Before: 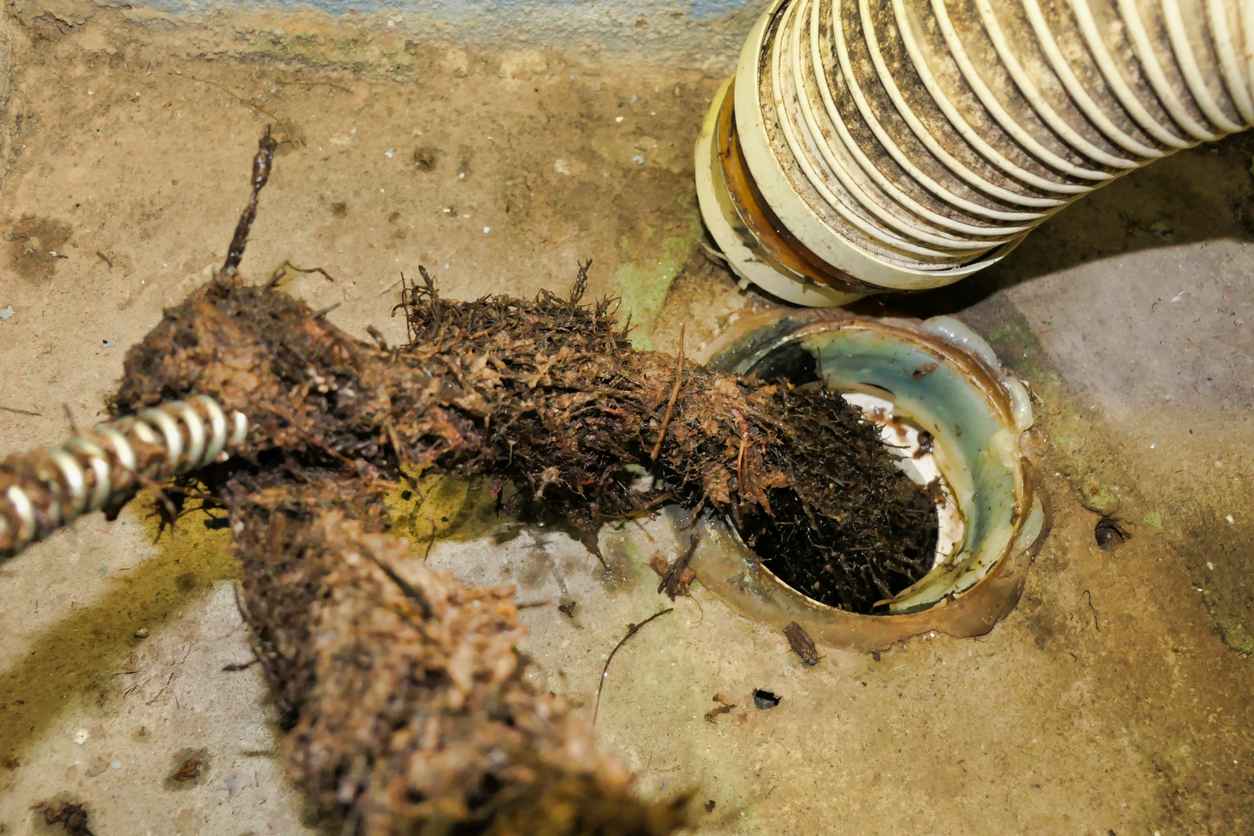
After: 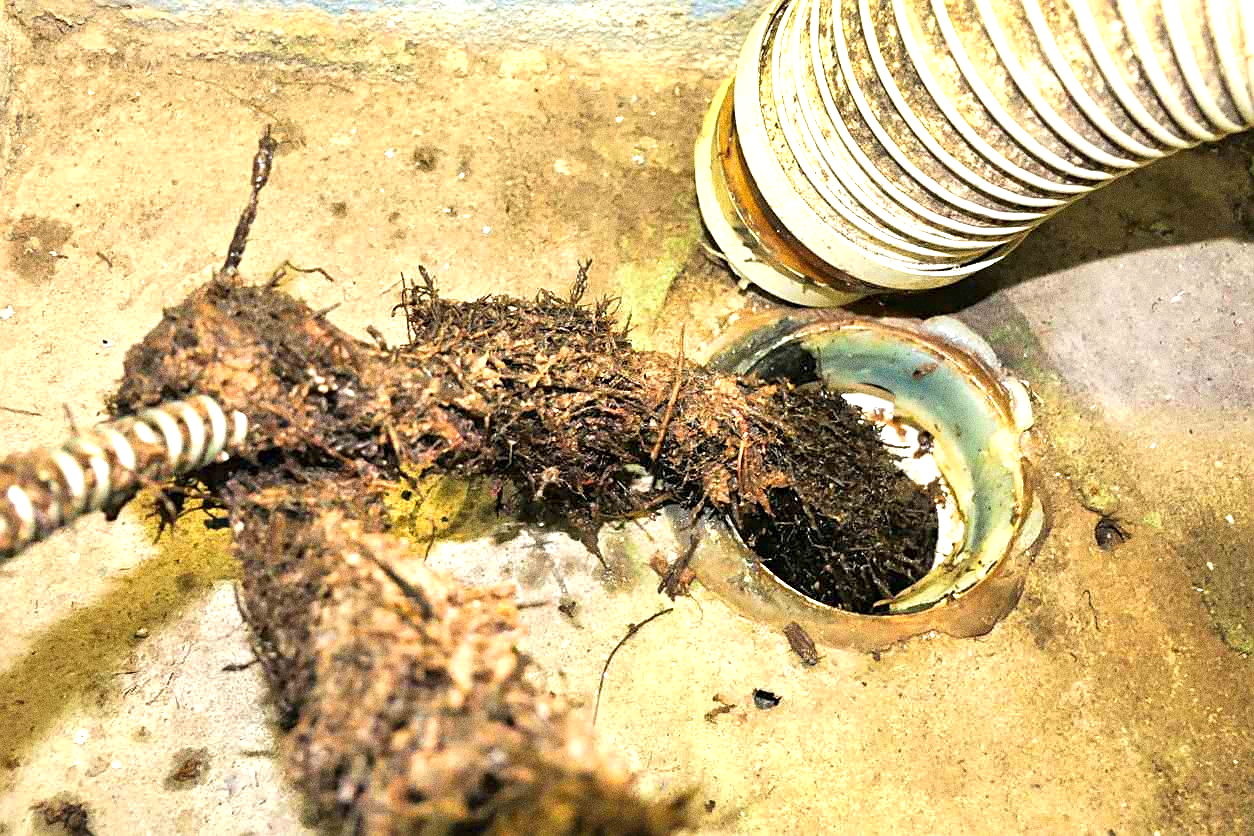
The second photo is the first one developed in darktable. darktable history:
sharpen: on, module defaults
grain: coarseness 9.61 ISO, strength 35.62%
exposure: black level correction 0, exposure 1.2 EV, compensate exposure bias true, compensate highlight preservation false
